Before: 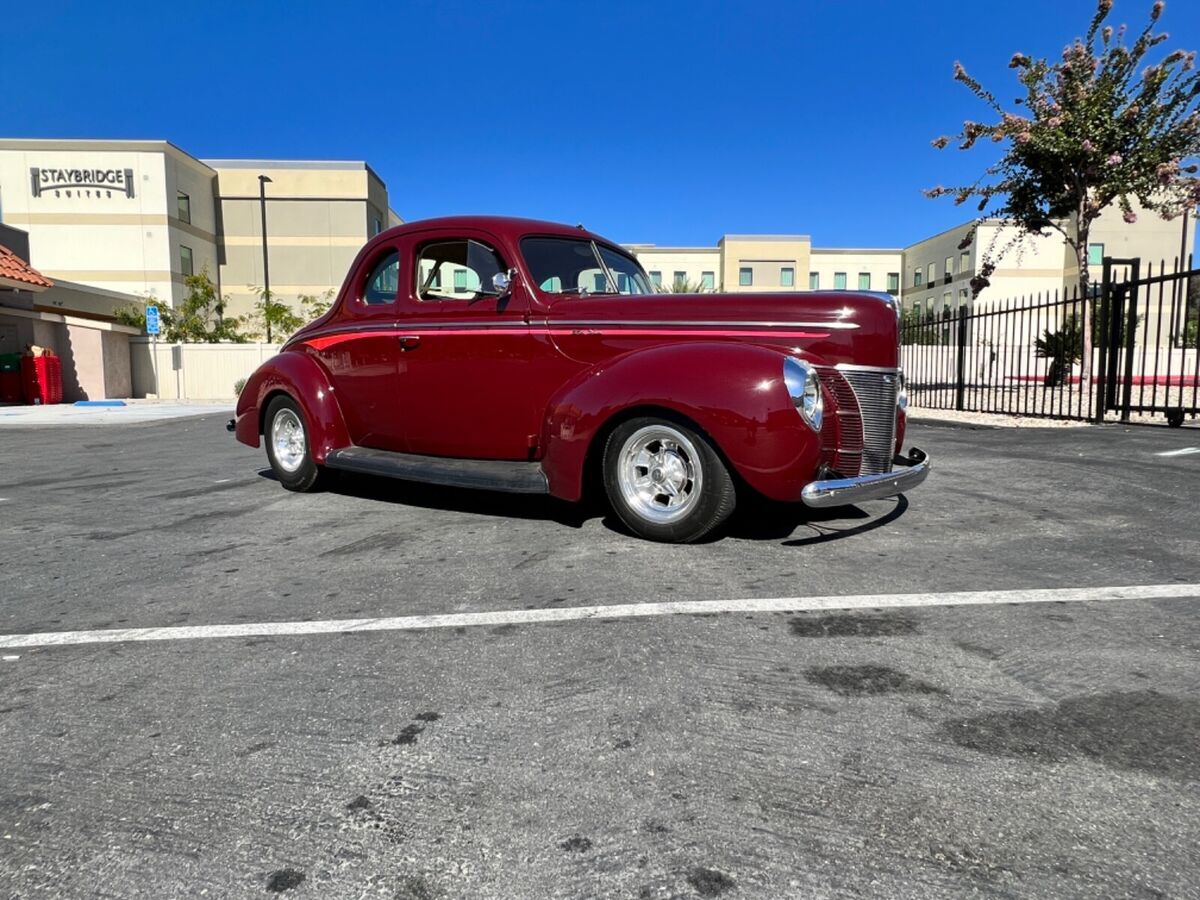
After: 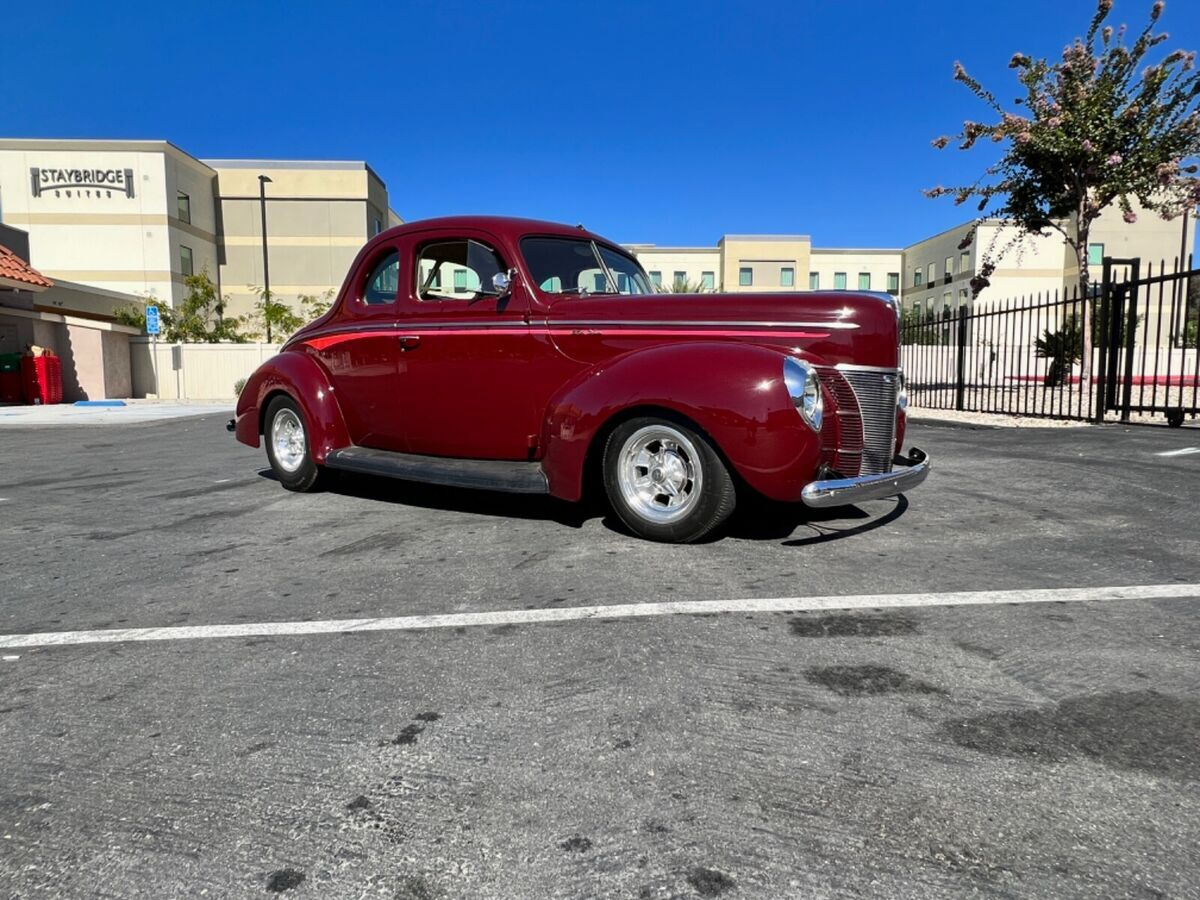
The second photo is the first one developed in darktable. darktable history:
exposure: exposure -0.063 EV, compensate exposure bias true, compensate highlight preservation false
